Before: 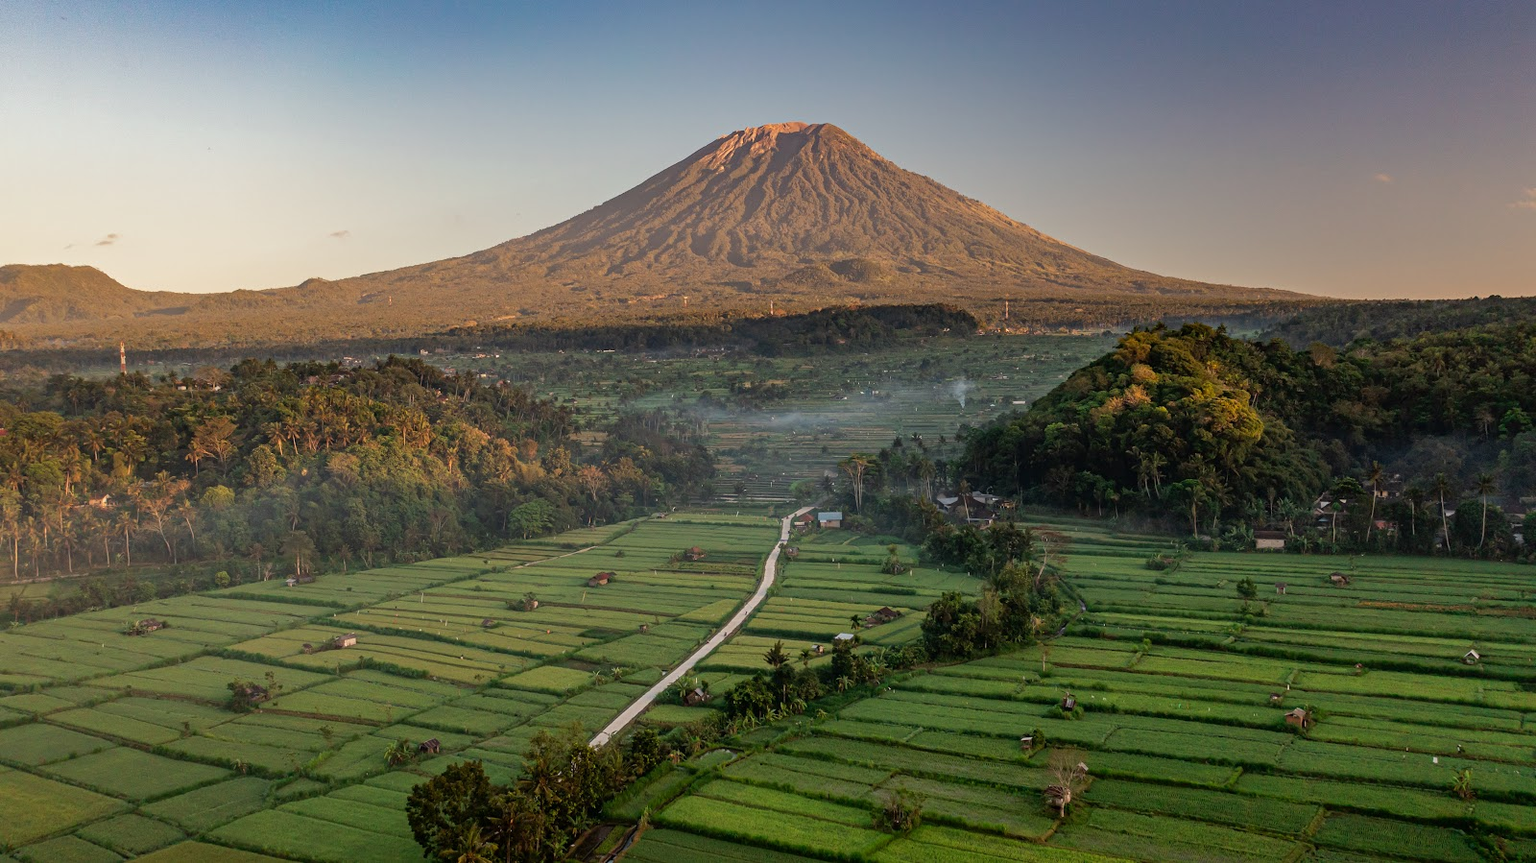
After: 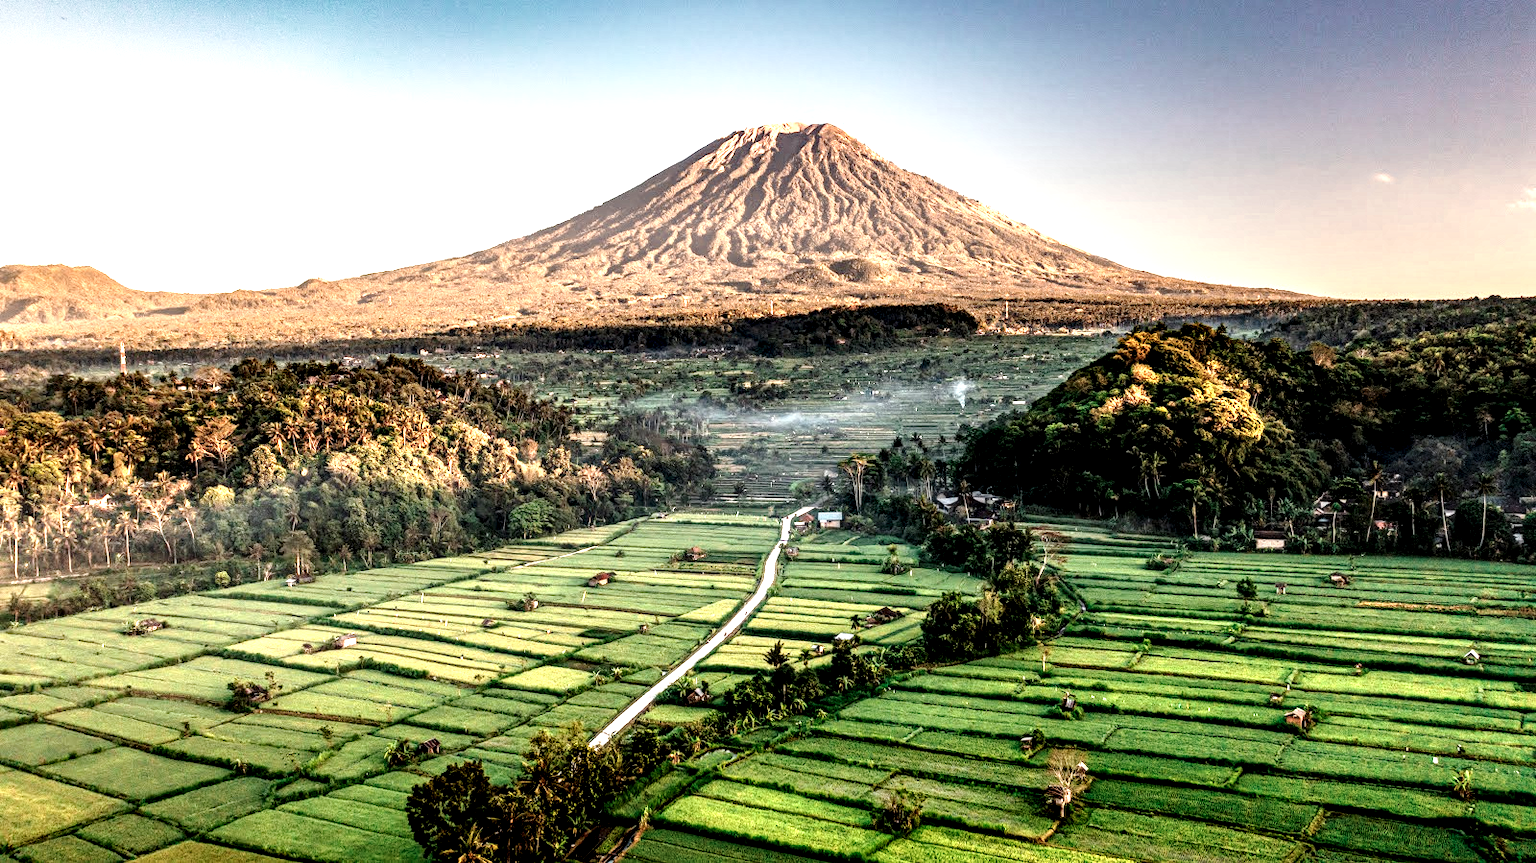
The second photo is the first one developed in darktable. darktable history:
color zones: curves: ch0 [(0.018, 0.548) (0.224, 0.64) (0.425, 0.447) (0.675, 0.575) (0.732, 0.579)]; ch1 [(0.066, 0.487) (0.25, 0.5) (0.404, 0.43) (0.75, 0.421) (0.956, 0.421)]; ch2 [(0.044, 0.561) (0.215, 0.465) (0.399, 0.544) (0.465, 0.548) (0.614, 0.447) (0.724, 0.43) (0.882, 0.623) (0.956, 0.632)]
base curve: curves: ch0 [(0, 0) (0.026, 0.03) (0.109, 0.232) (0.351, 0.748) (0.669, 0.968) (1, 1)], preserve colors none
local contrast: highlights 20%, detail 197%
